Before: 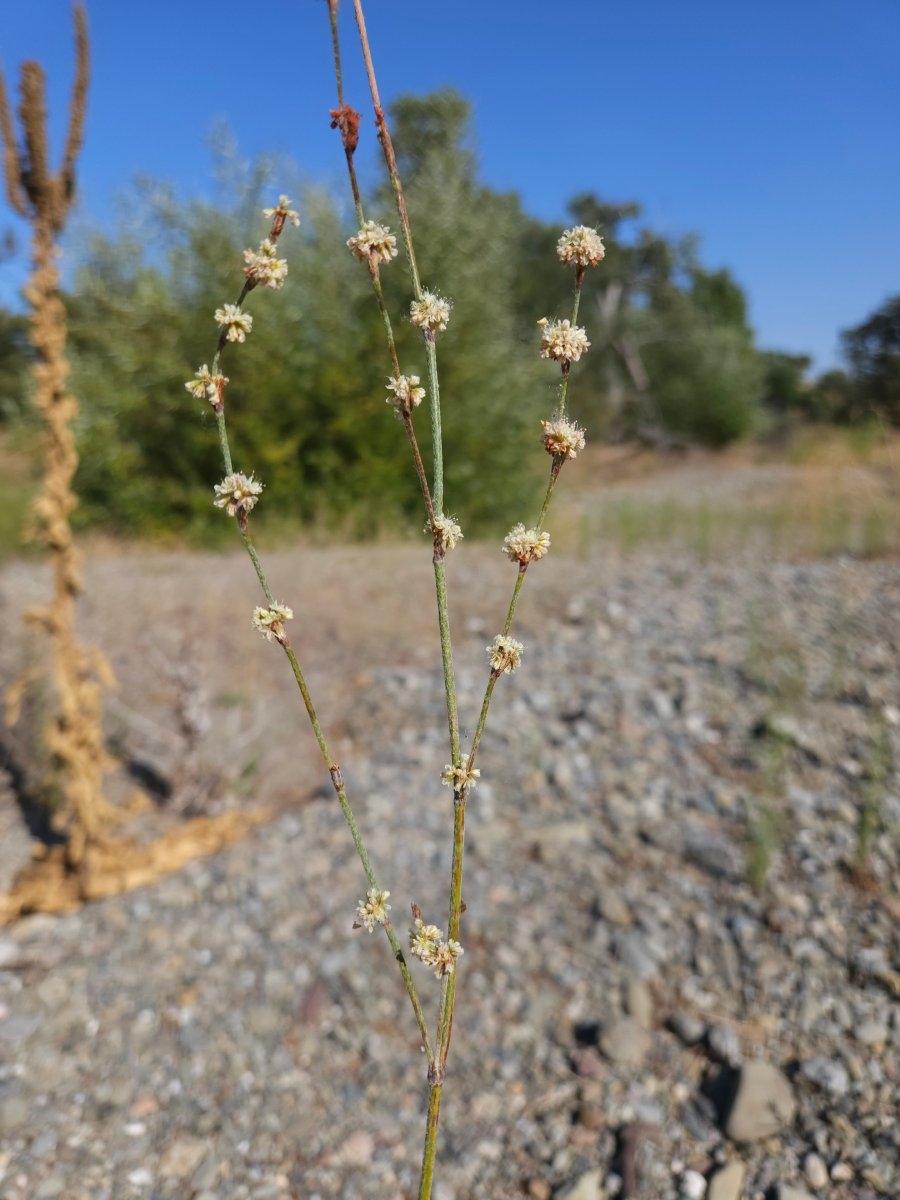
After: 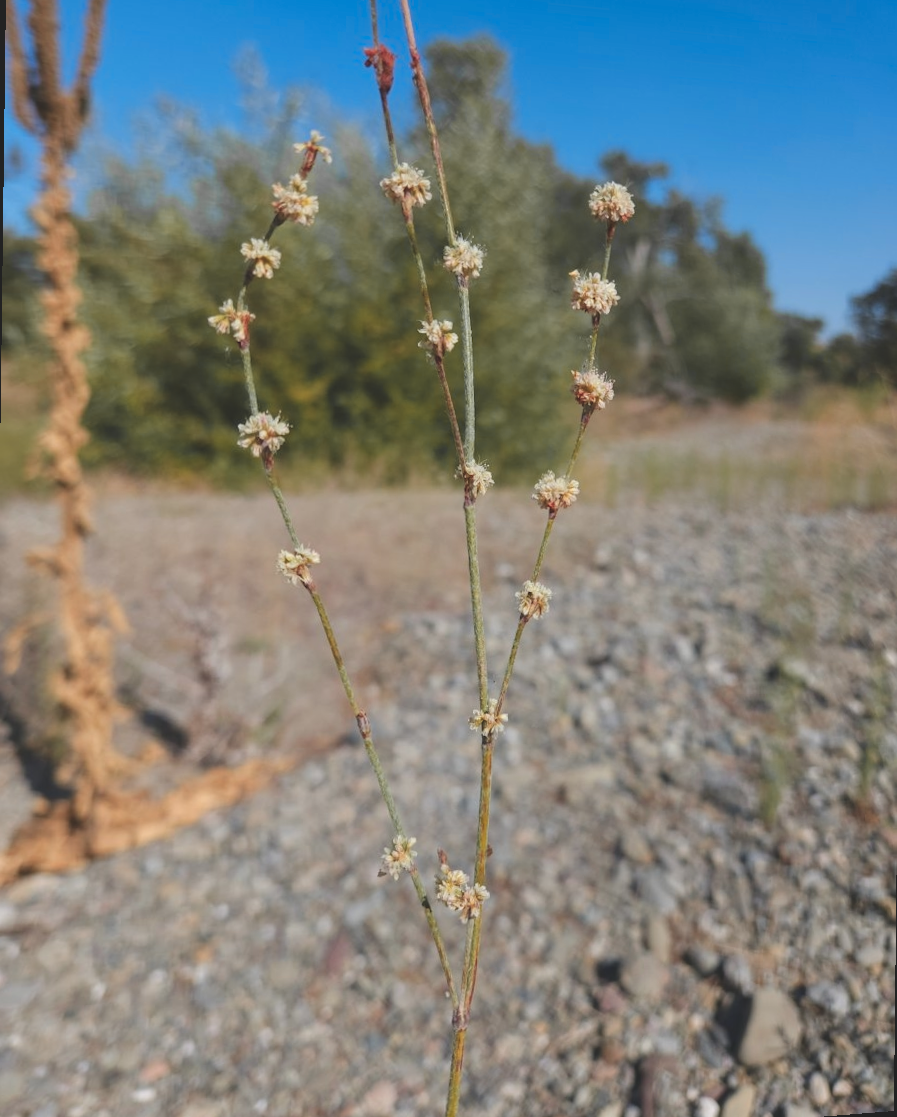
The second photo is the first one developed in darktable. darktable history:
rotate and perspective: rotation 0.679°, lens shift (horizontal) 0.136, crop left 0.009, crop right 0.991, crop top 0.078, crop bottom 0.95
color zones: curves: ch1 [(0.29, 0.492) (0.373, 0.185) (0.509, 0.481)]; ch2 [(0.25, 0.462) (0.749, 0.457)], mix 40.67%
color balance: lift [1.01, 1, 1, 1], gamma [1.097, 1, 1, 1], gain [0.85, 1, 1, 1]
